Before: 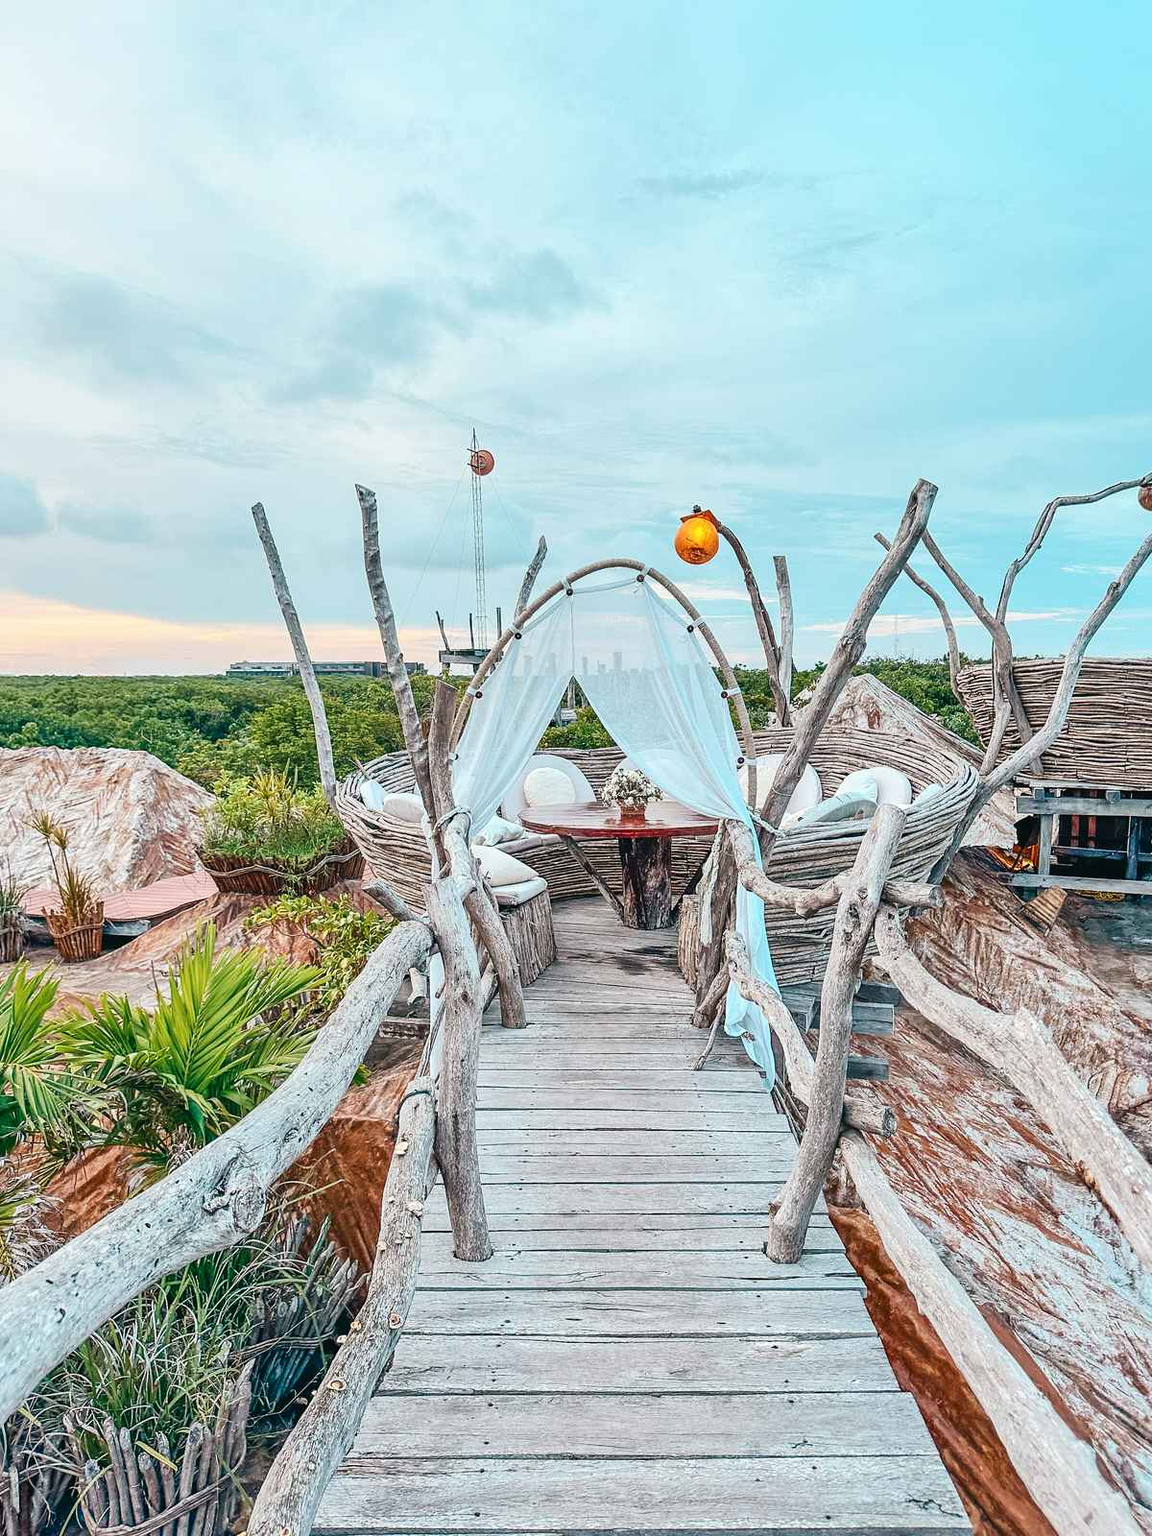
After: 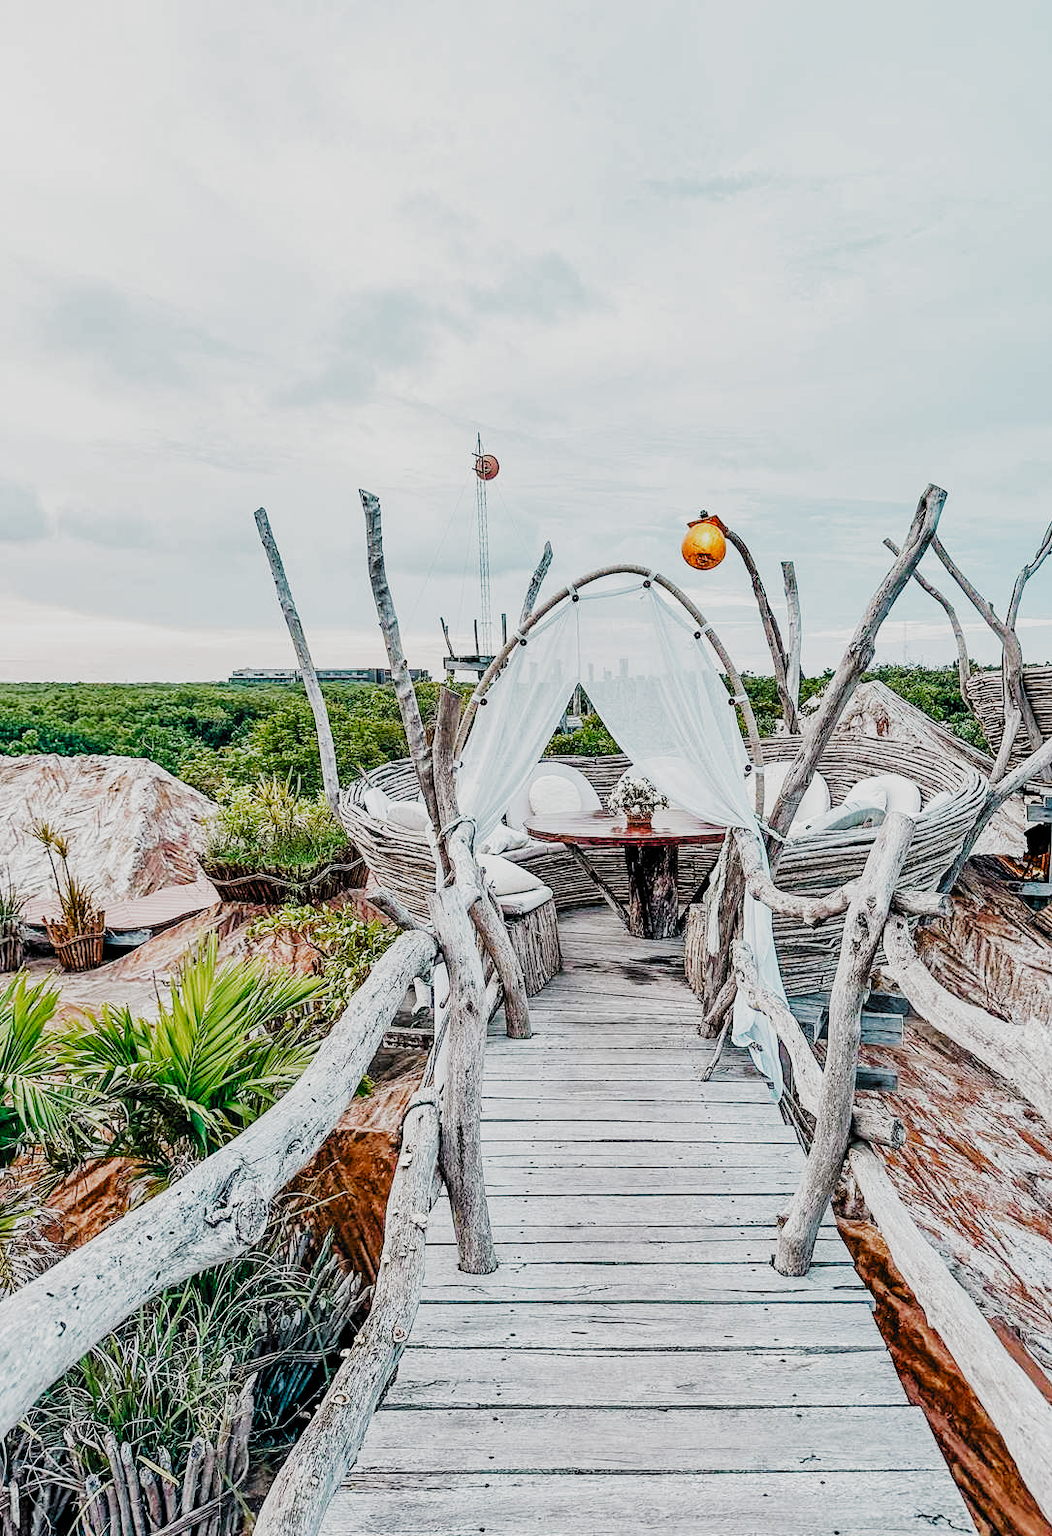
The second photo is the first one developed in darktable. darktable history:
filmic rgb: black relative exposure -5.04 EV, white relative exposure 3.99 EV, hardness 2.88, contrast 1.296, highlights saturation mix -29.15%, preserve chrominance no, color science v3 (2019), use custom middle-gray values true, iterations of high-quality reconstruction 0
crop: right 9.508%, bottom 0.024%
